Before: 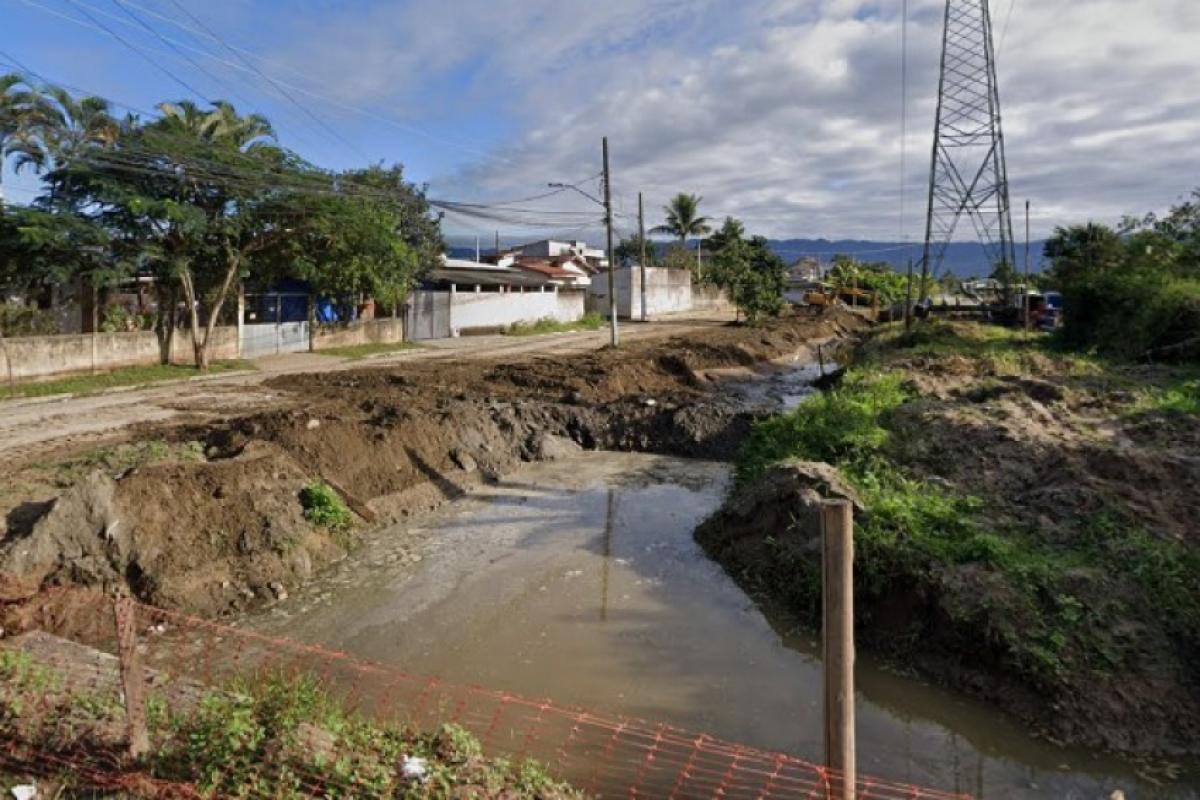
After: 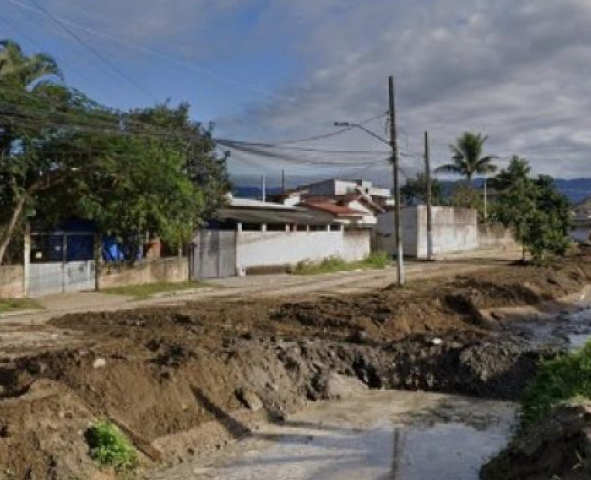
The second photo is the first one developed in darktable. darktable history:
graduated density: rotation -0.352°, offset 57.64
crop: left 17.835%, top 7.675%, right 32.881%, bottom 32.213%
